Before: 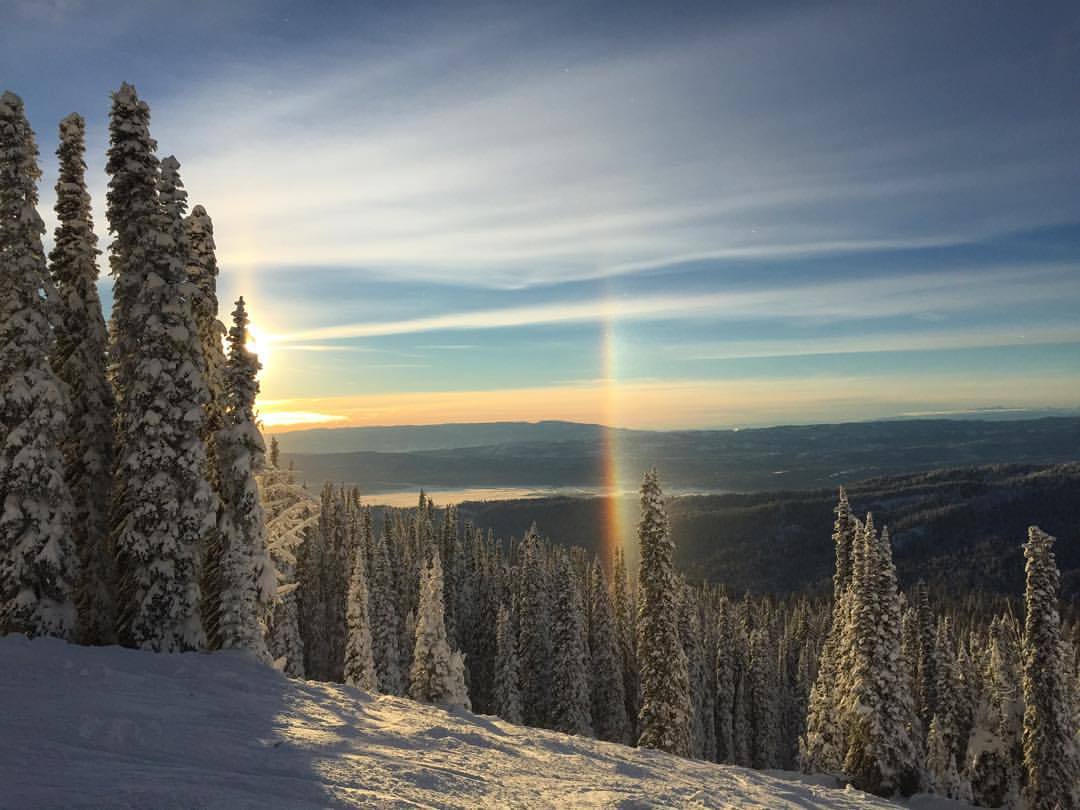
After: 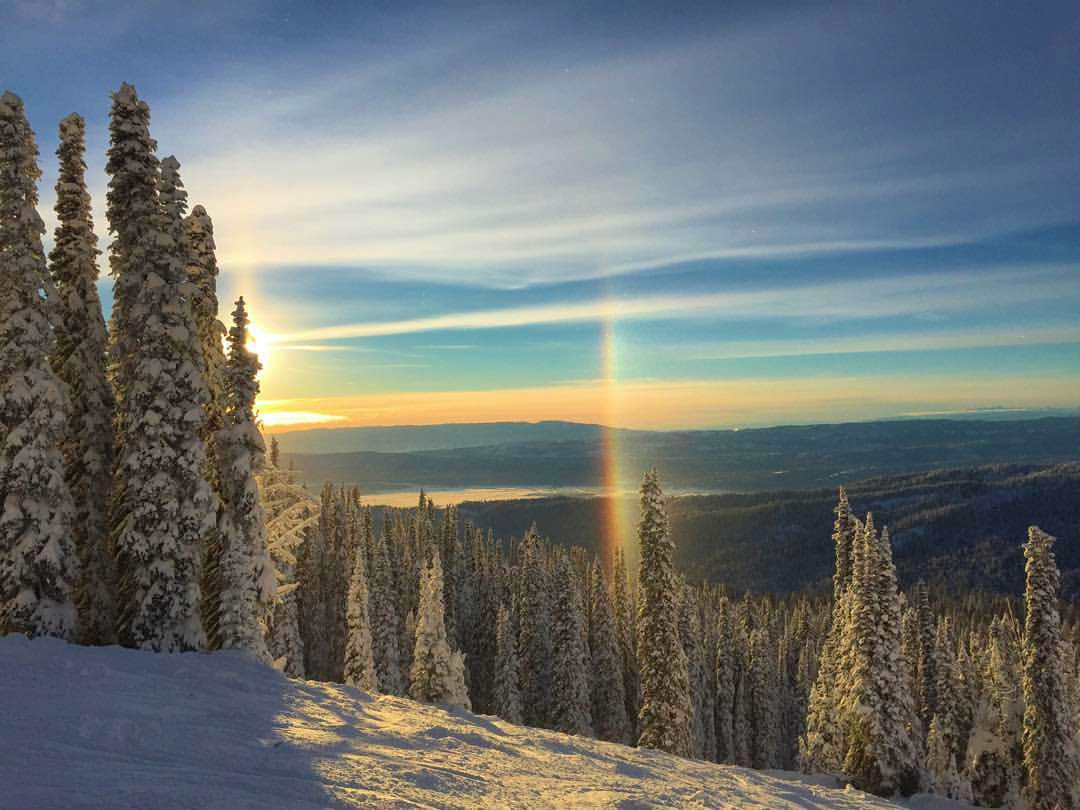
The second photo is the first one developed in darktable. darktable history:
shadows and highlights: on, module defaults
velvia: strength 39.63%
contrast brightness saturation: contrast 0.1, brightness 0.02, saturation 0.02
